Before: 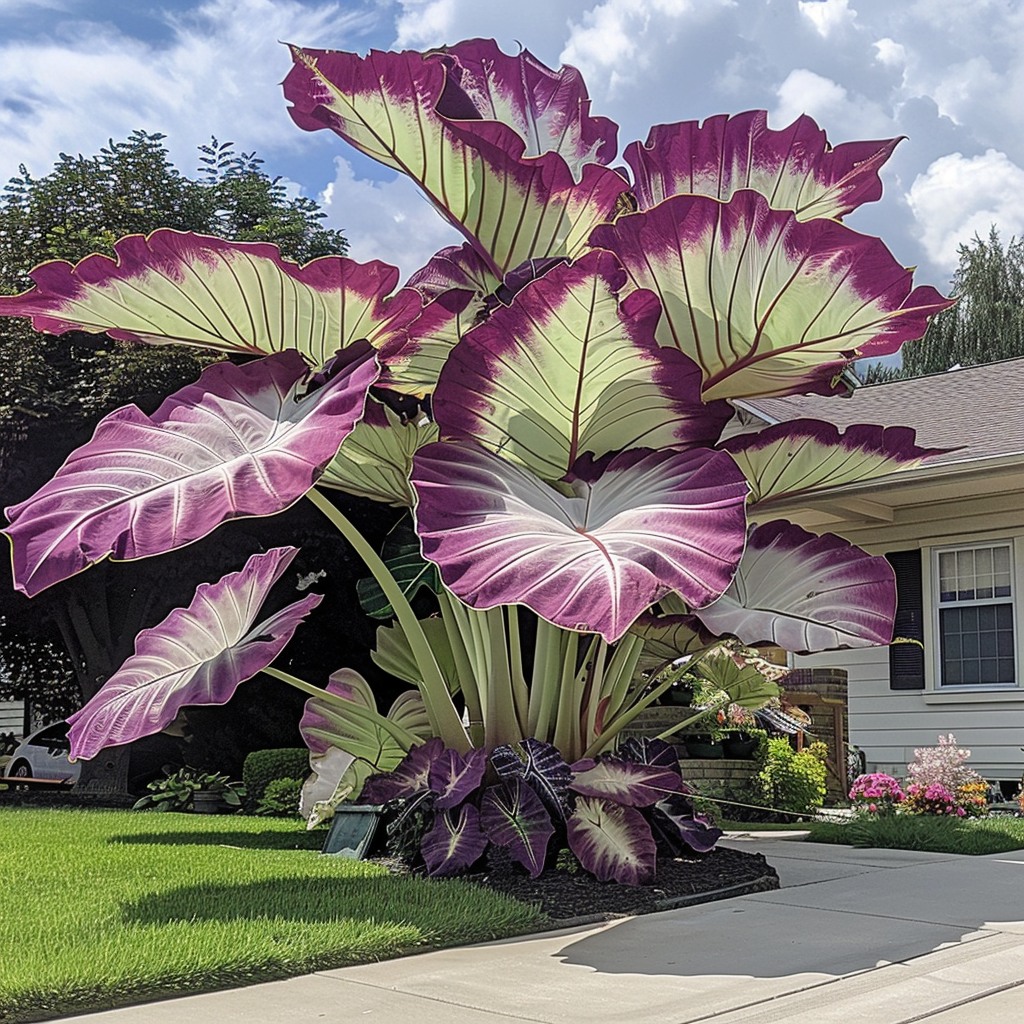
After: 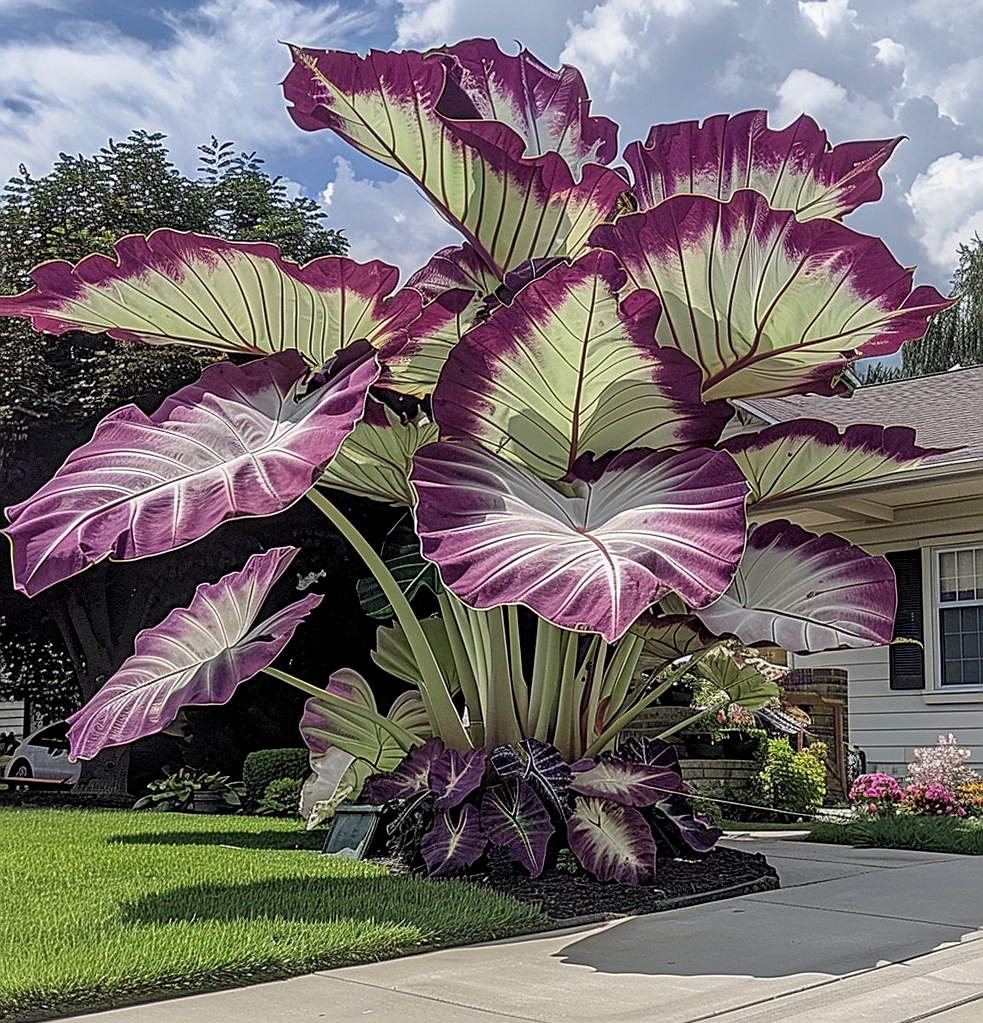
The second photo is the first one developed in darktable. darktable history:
local contrast: on, module defaults
sharpen: on, module defaults
exposure: black level correction 0.001, exposure -0.198 EV, compensate exposure bias true, compensate highlight preservation false
contrast brightness saturation: saturation -0.037
crop: right 3.943%, bottom 0.024%
